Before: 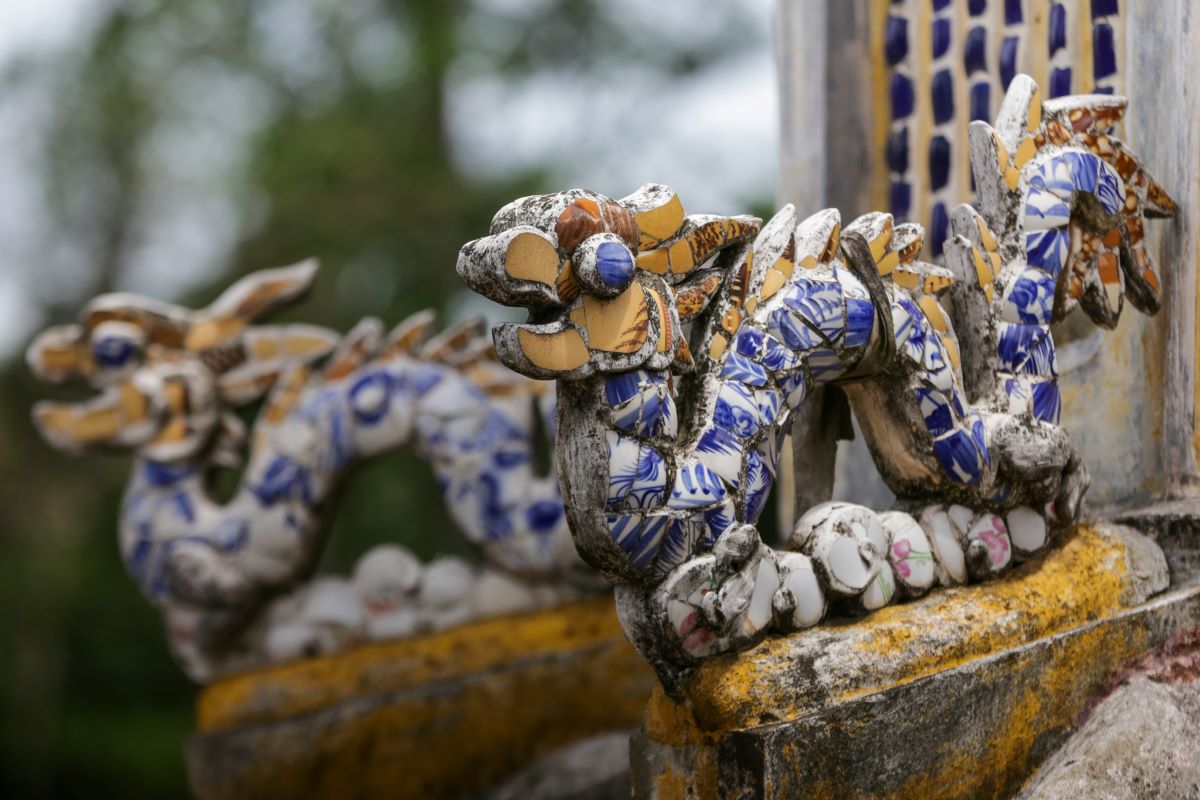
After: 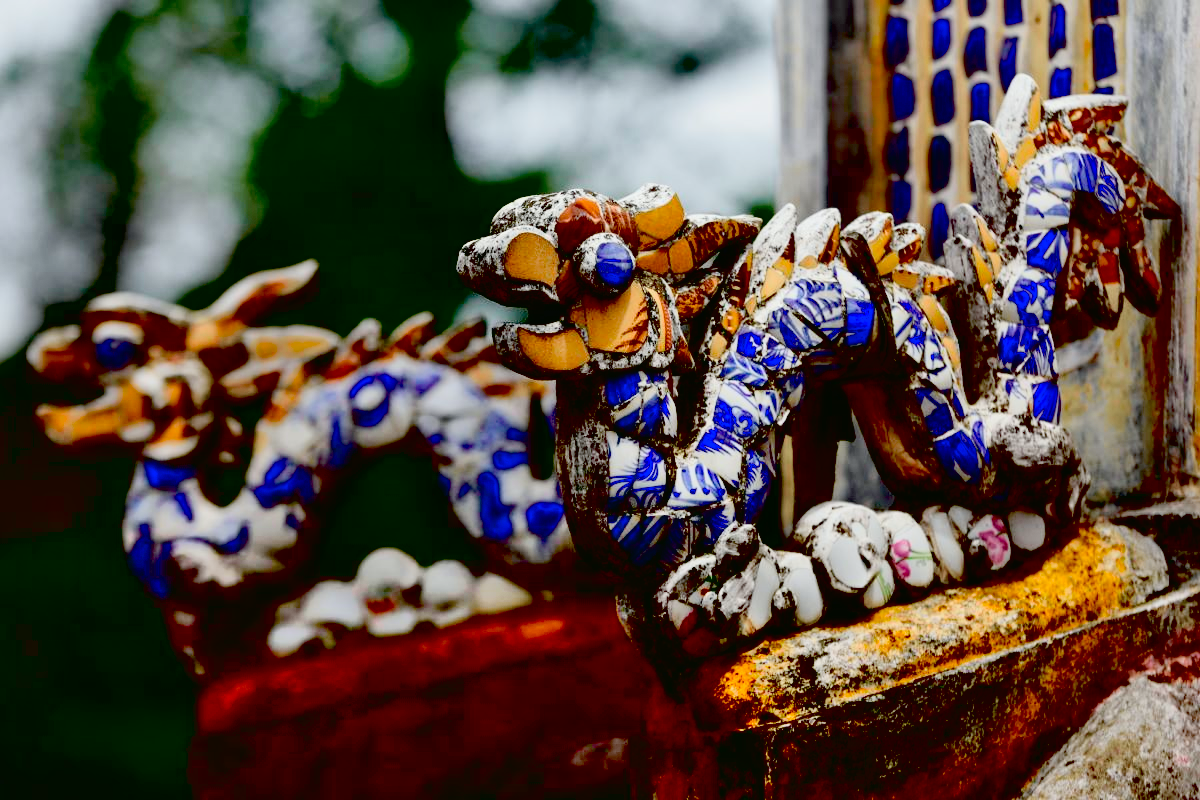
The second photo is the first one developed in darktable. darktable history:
tone curve: curves: ch0 [(0, 0.013) (0.104, 0.103) (0.258, 0.267) (0.448, 0.487) (0.709, 0.794) (0.895, 0.915) (0.994, 0.971)]; ch1 [(0, 0) (0.335, 0.298) (0.446, 0.413) (0.488, 0.484) (0.515, 0.508) (0.584, 0.623) (0.635, 0.661) (1, 1)]; ch2 [(0, 0) (0.314, 0.306) (0.436, 0.447) (0.502, 0.503) (0.538, 0.541) (0.568, 0.603) (0.641, 0.635) (0.717, 0.701) (1, 1)], color space Lab, independent channels, preserve colors none
exposure: black level correction 0.1, exposure -0.092 EV, compensate highlight preservation false
shadows and highlights: shadows 49, highlights -41, soften with gaussian
